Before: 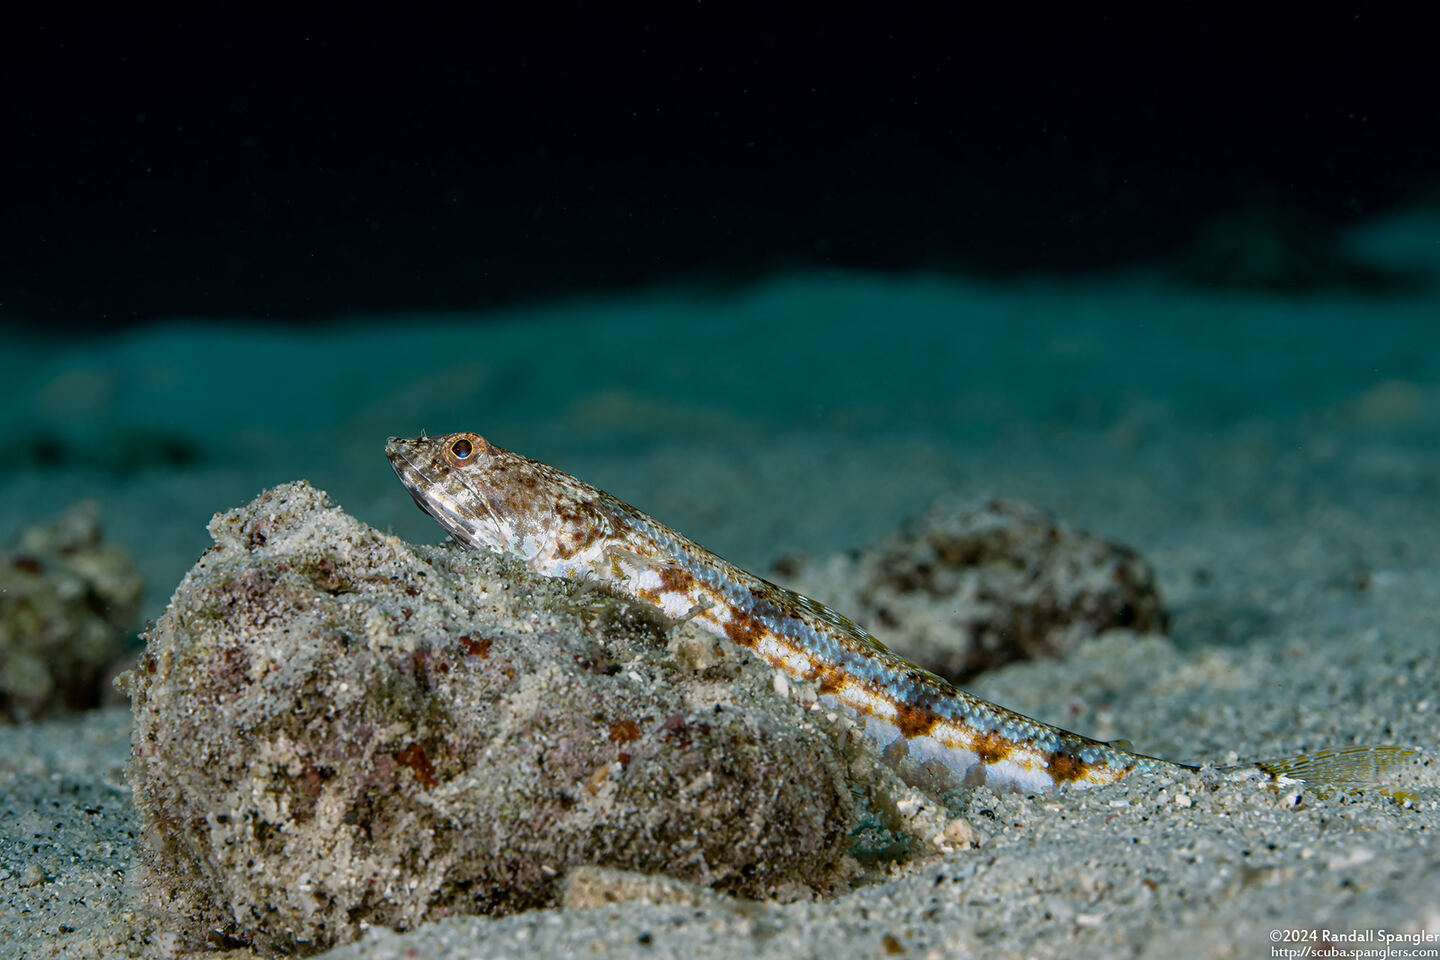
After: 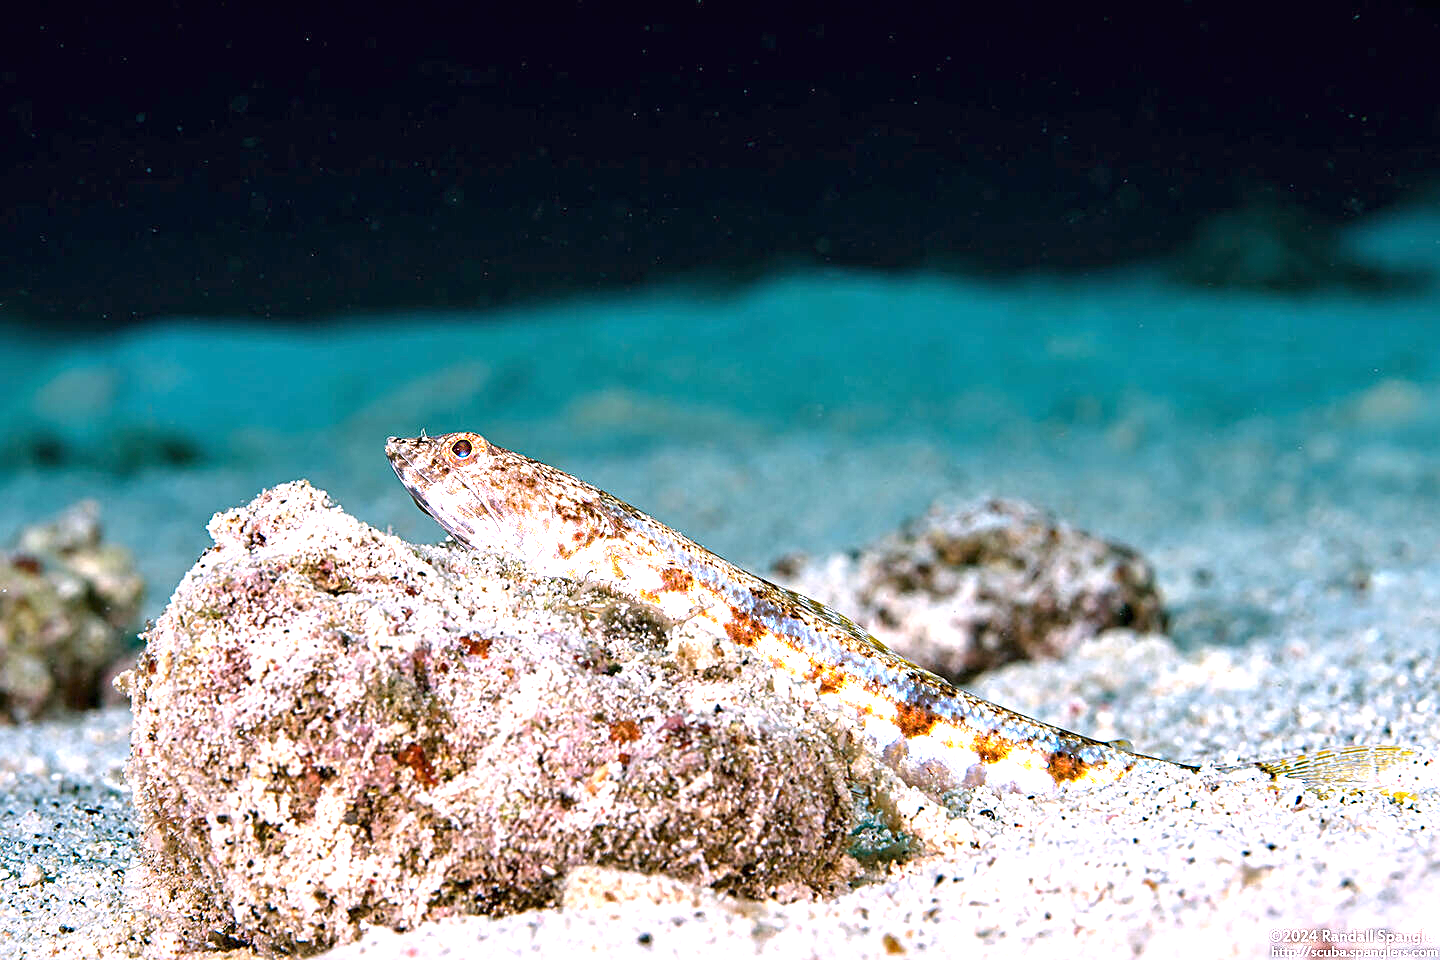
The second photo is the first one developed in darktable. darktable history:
white balance: red 1.188, blue 1.11
sharpen: on, module defaults
exposure: black level correction 0, exposure 1.9 EV, compensate highlight preservation false
